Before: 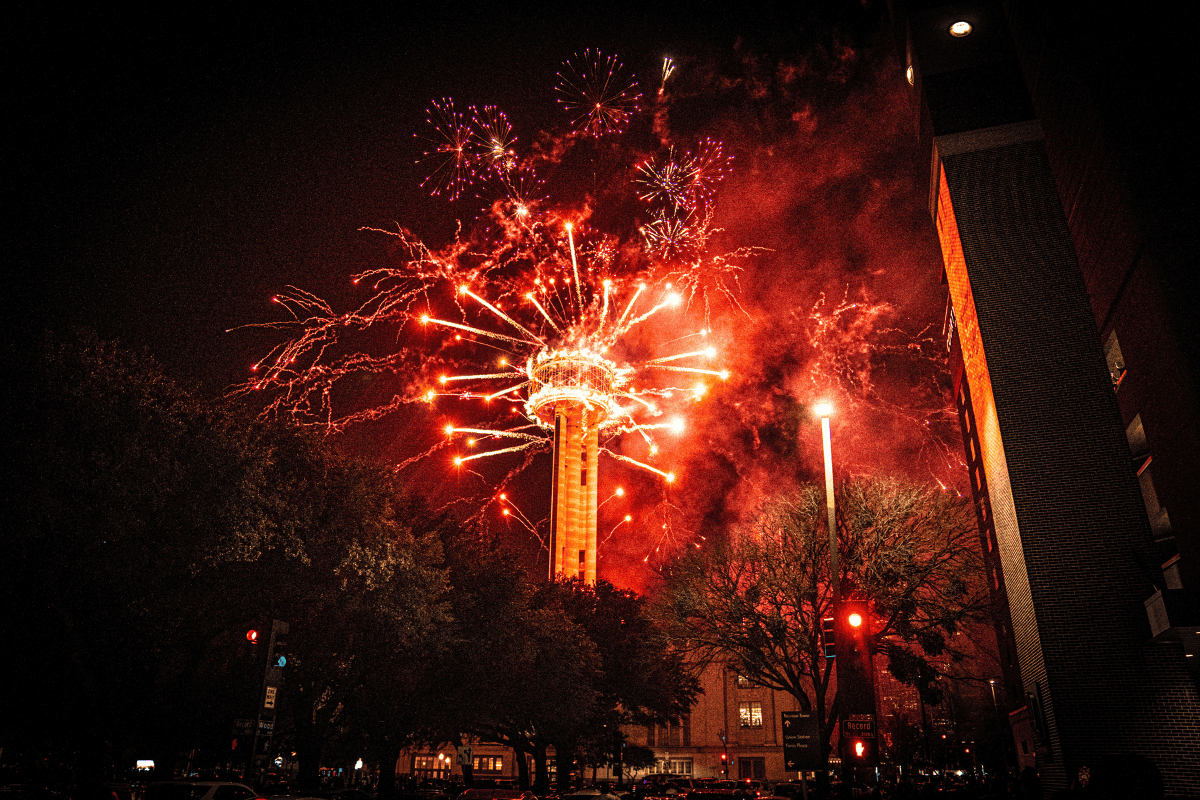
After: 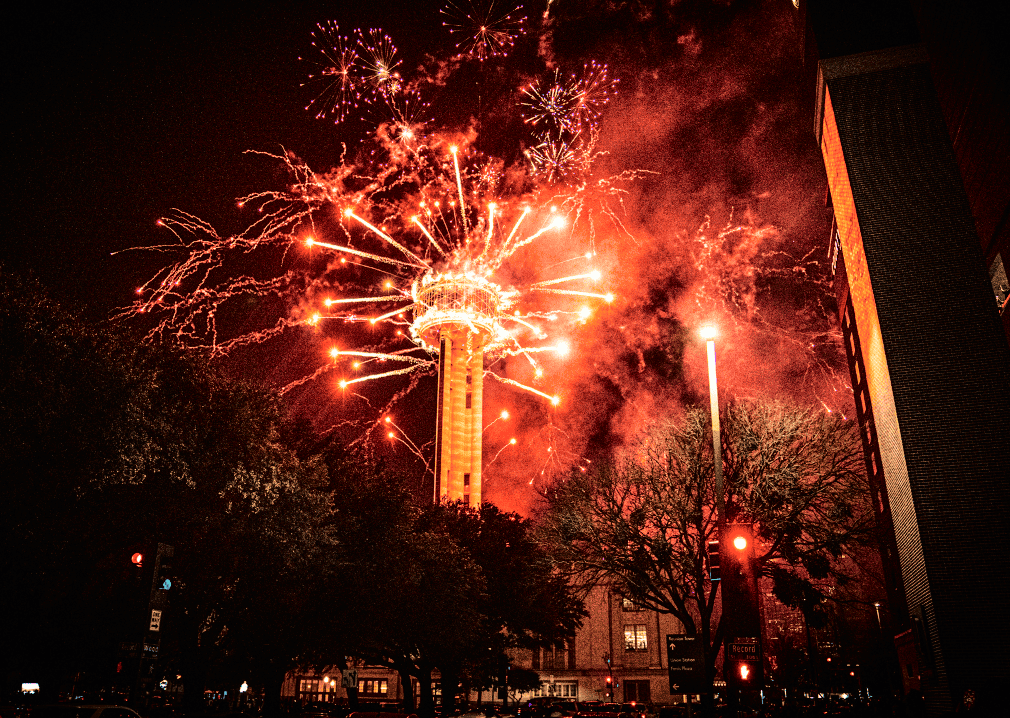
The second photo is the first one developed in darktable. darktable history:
crop and rotate: left 9.621%, top 9.654%, right 6.154%, bottom 0.508%
tone curve: curves: ch0 [(0, 0) (0.003, 0.009) (0.011, 0.009) (0.025, 0.01) (0.044, 0.02) (0.069, 0.032) (0.1, 0.048) (0.136, 0.092) (0.177, 0.153) (0.224, 0.217) (0.277, 0.306) (0.335, 0.402) (0.399, 0.488) (0.468, 0.574) (0.543, 0.648) (0.623, 0.716) (0.709, 0.783) (0.801, 0.851) (0.898, 0.92) (1, 1)], color space Lab, independent channels, preserve colors none
